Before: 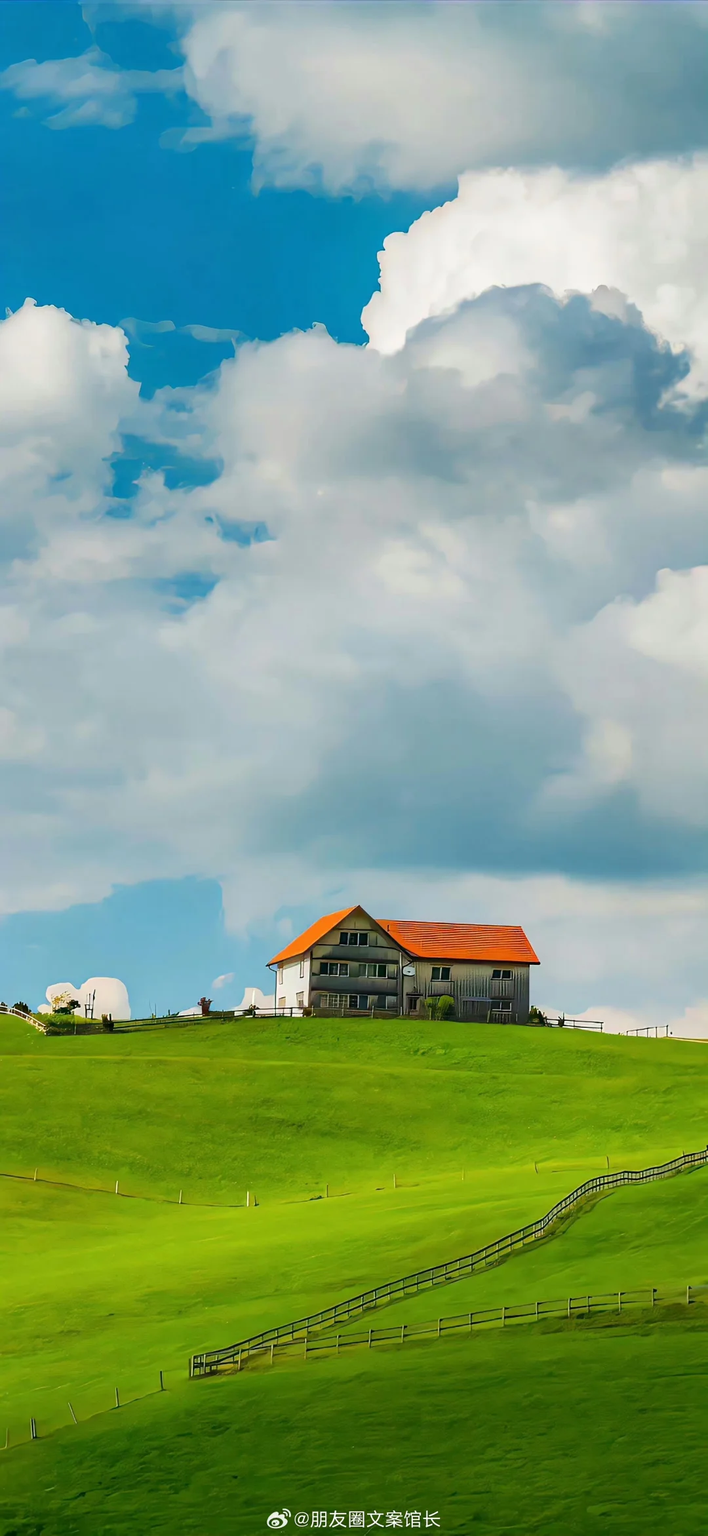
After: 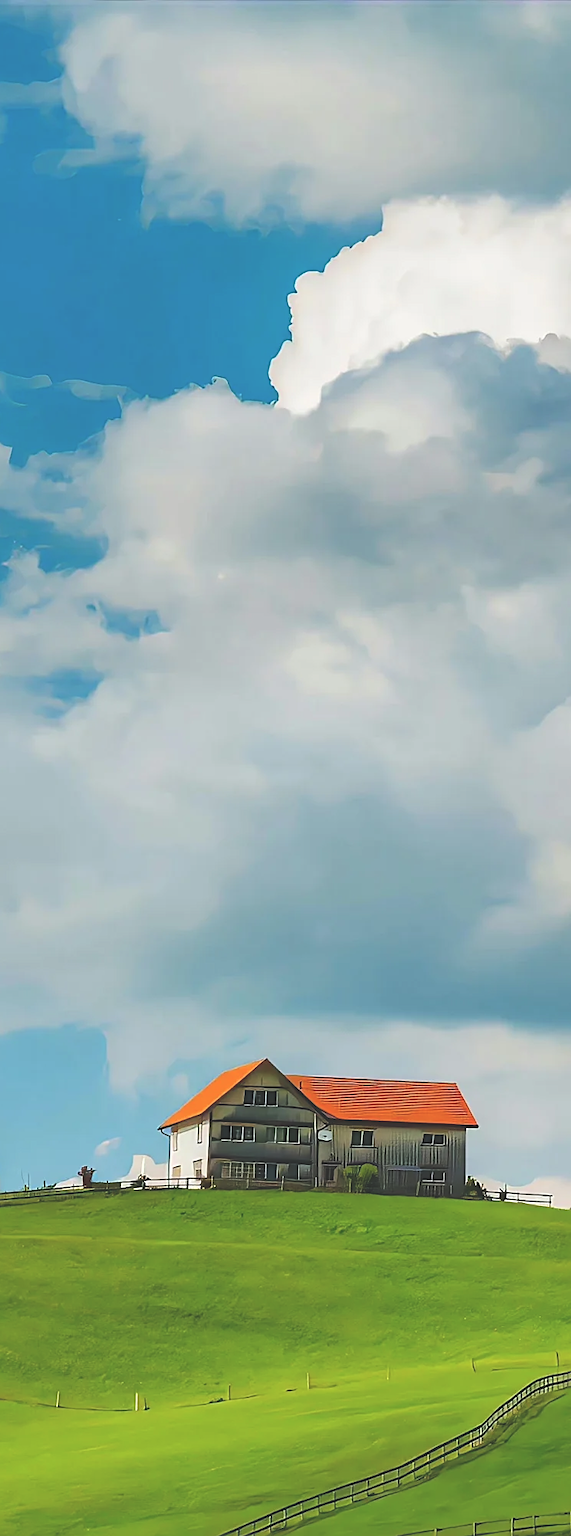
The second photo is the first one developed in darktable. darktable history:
crop: left 18.543%, right 12.381%, bottom 14.432%
sharpen: on, module defaults
exposure: black level correction -0.029, compensate highlight preservation false
